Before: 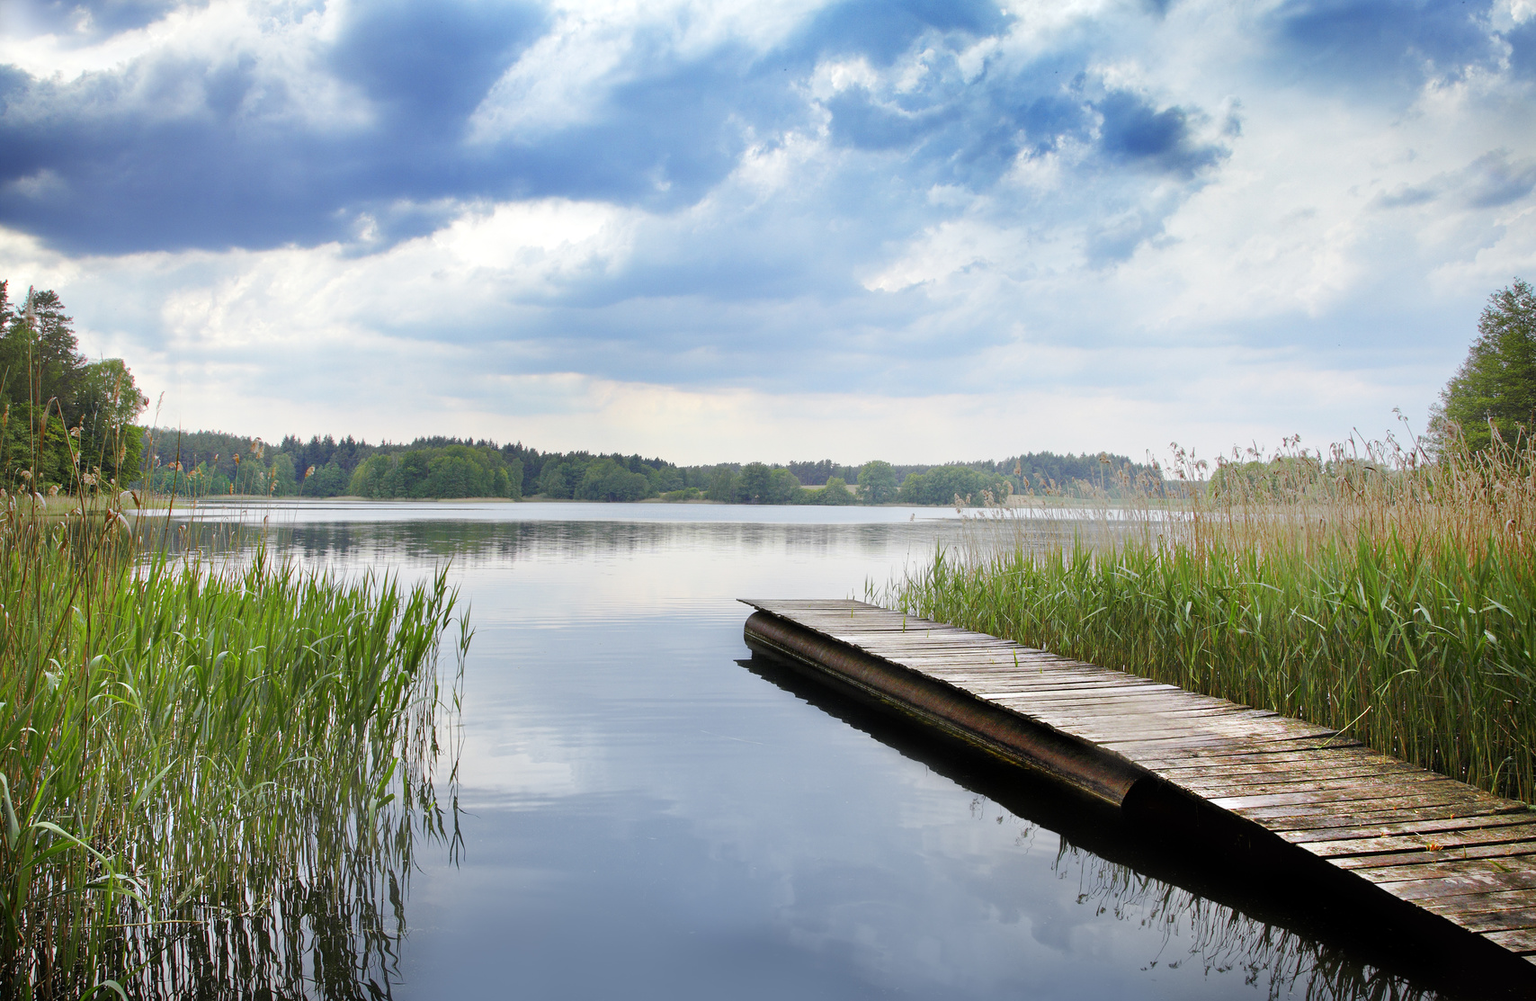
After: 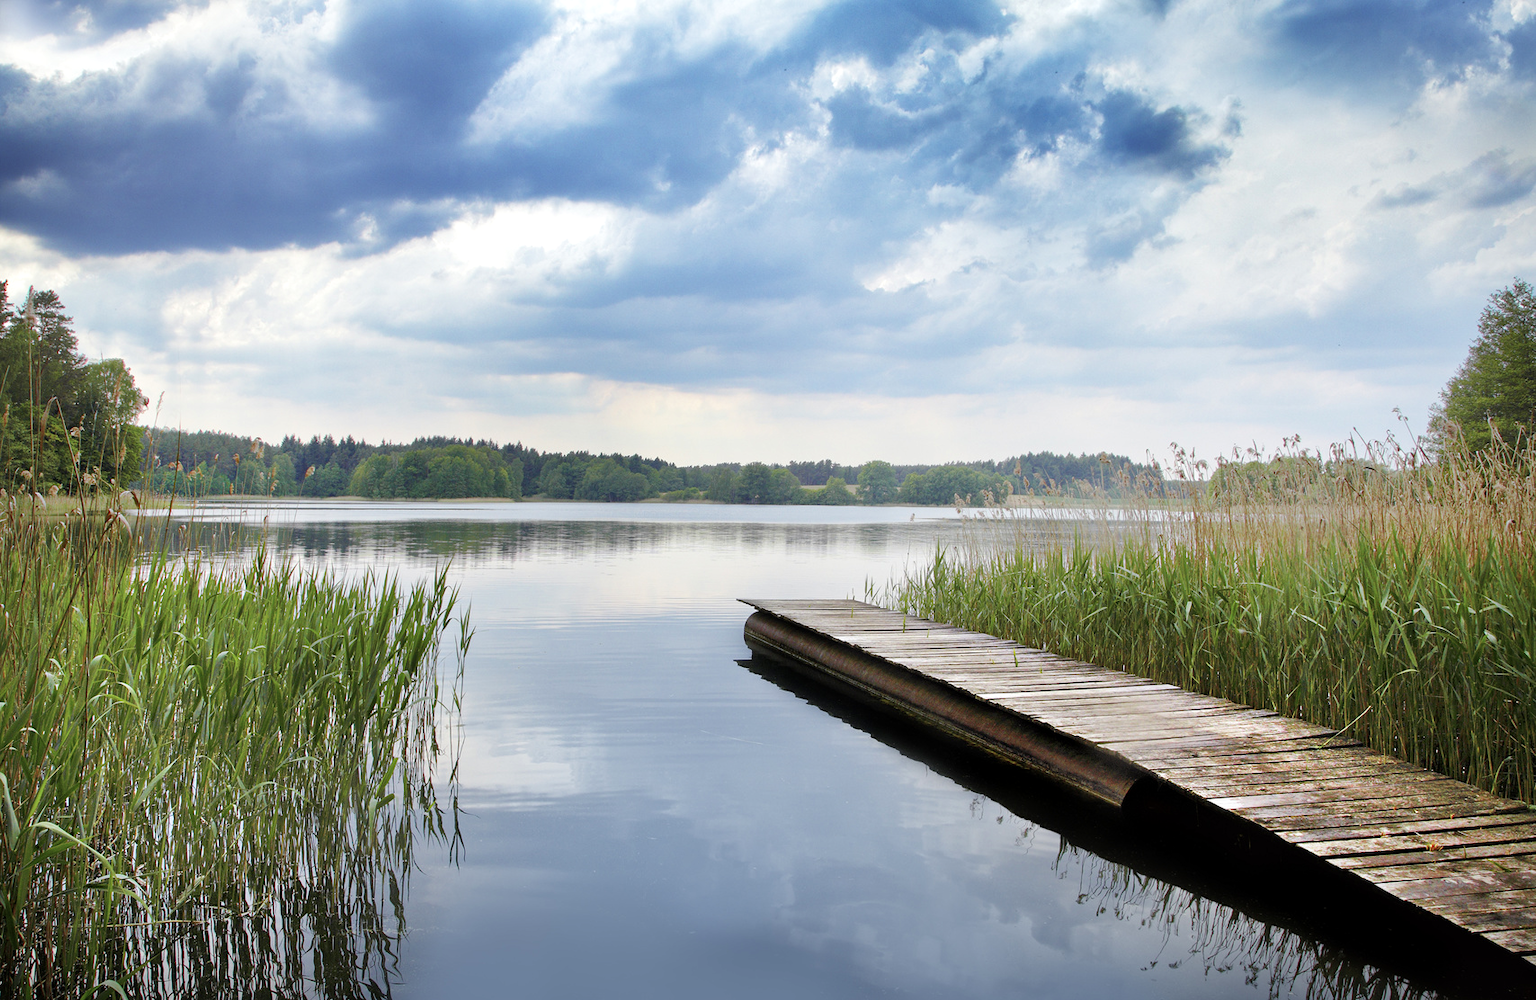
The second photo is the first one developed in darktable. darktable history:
contrast brightness saturation: saturation -0.17
velvia: on, module defaults
local contrast: mode bilateral grid, contrast 20, coarseness 50, detail 120%, midtone range 0.2
